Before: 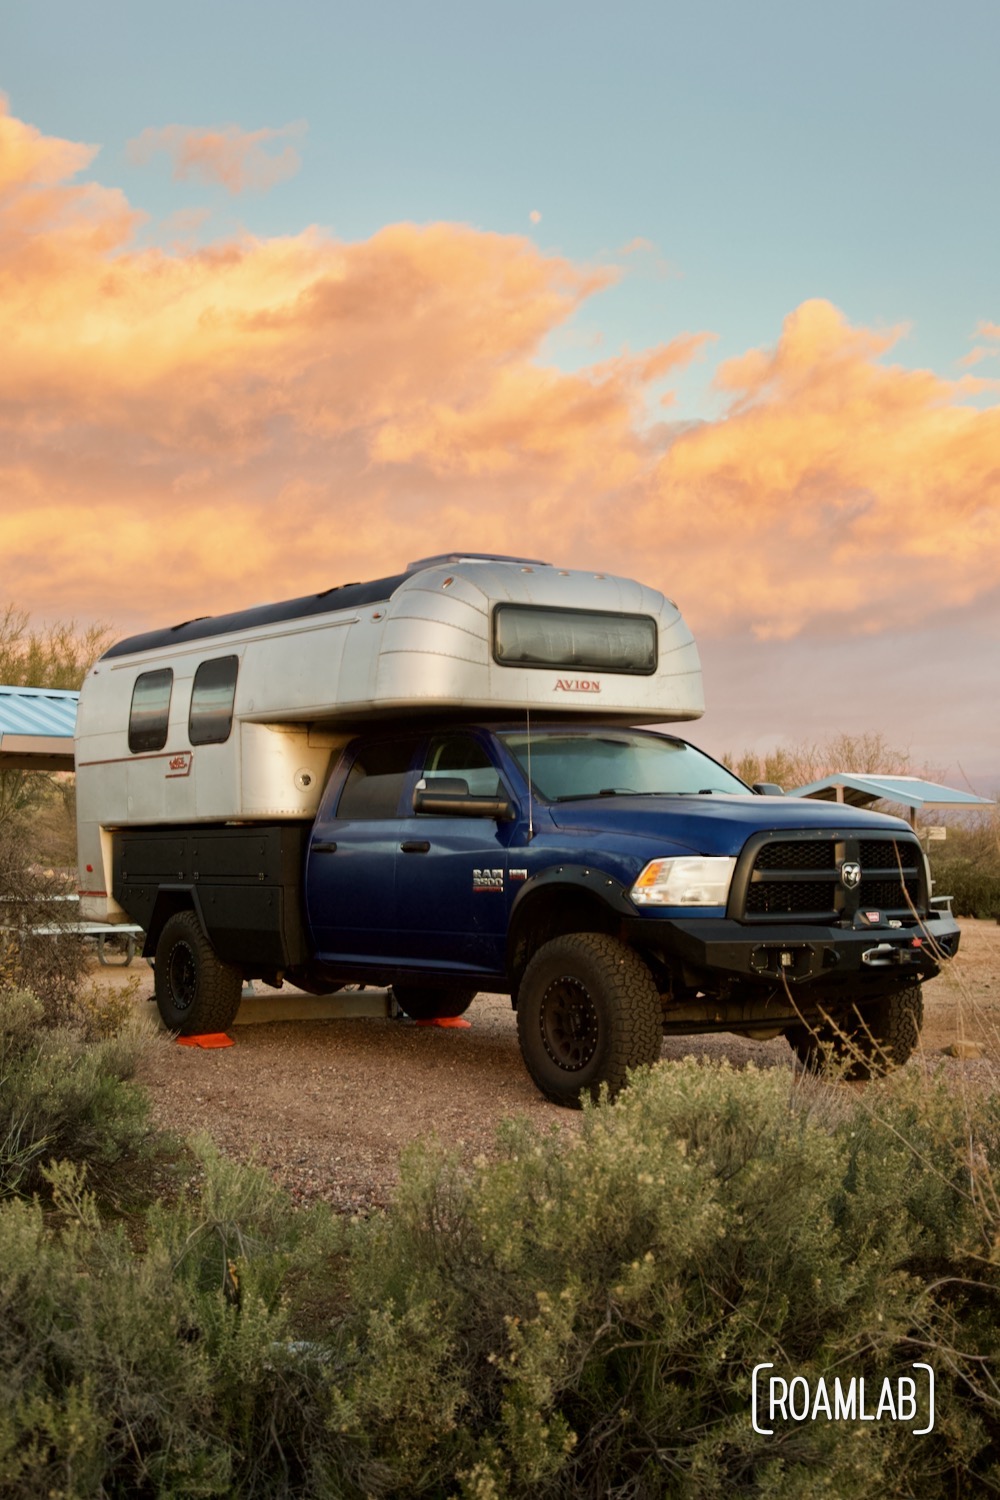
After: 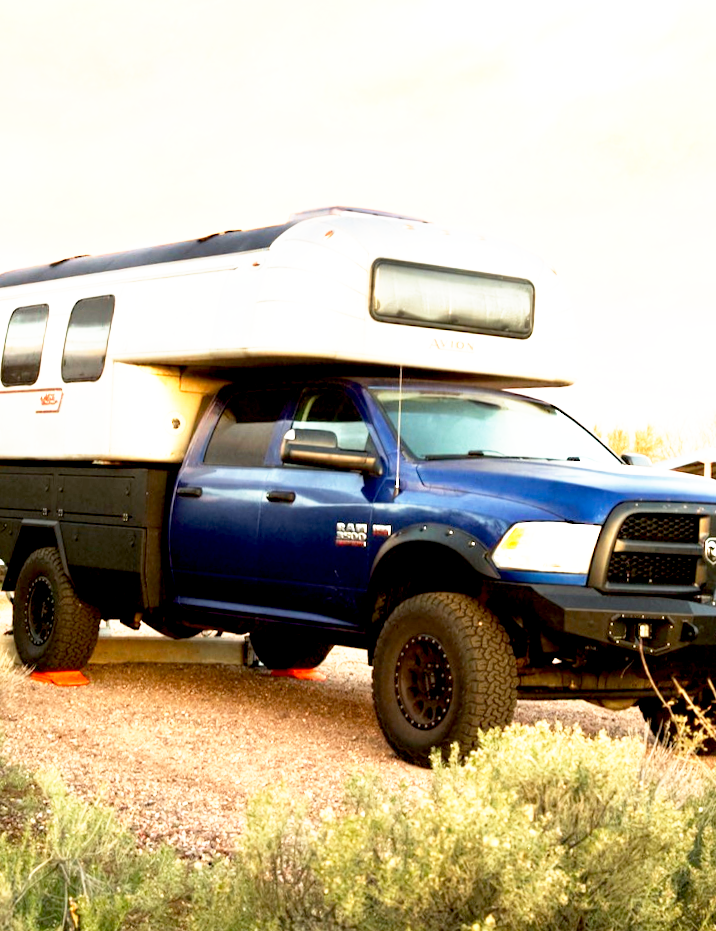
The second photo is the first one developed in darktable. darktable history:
exposure: exposure 1.137 EV, compensate highlight preservation false
base curve: curves: ch0 [(0, 0) (0.495, 0.917) (1, 1)], preserve colors none
crop and rotate: angle -3.37°, left 9.79%, top 20.73%, right 12.42%, bottom 11.82%
